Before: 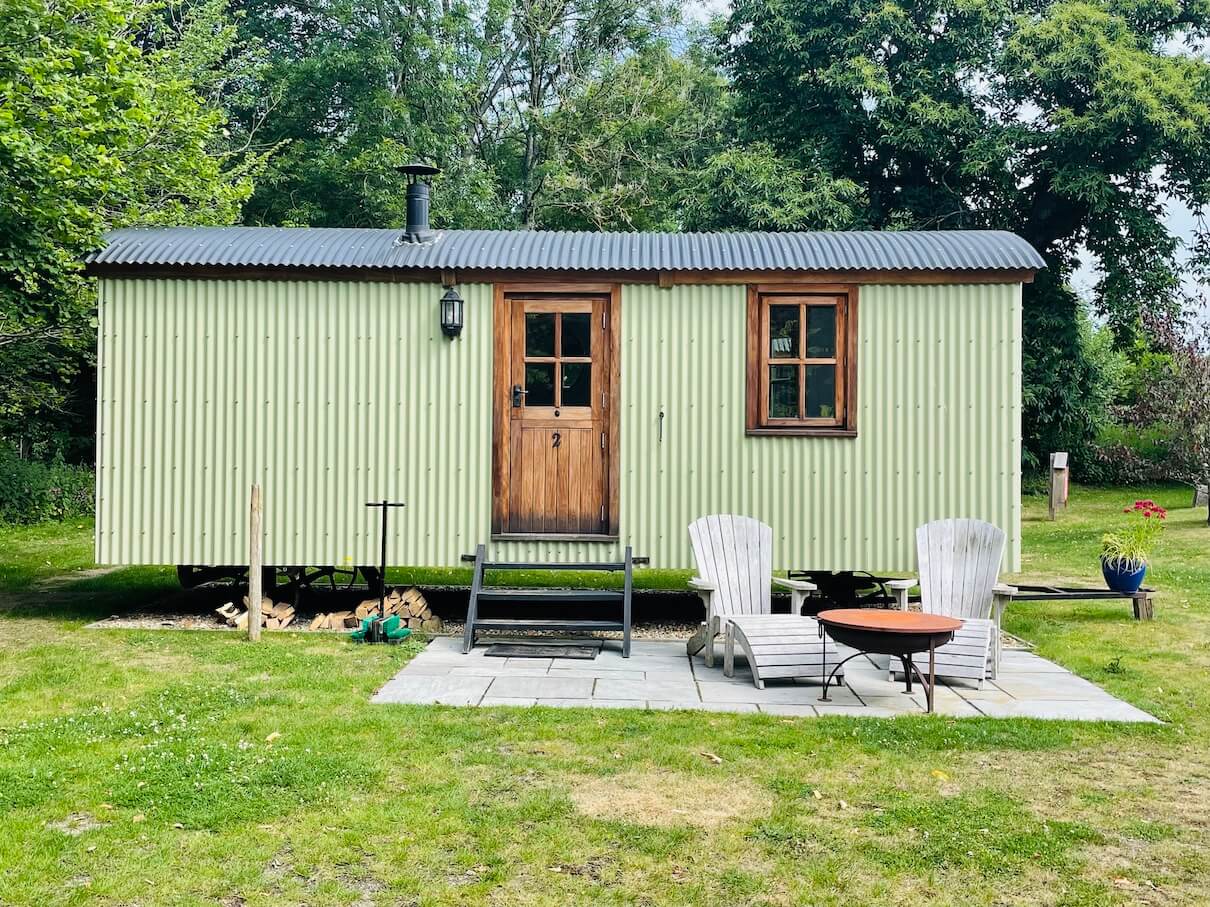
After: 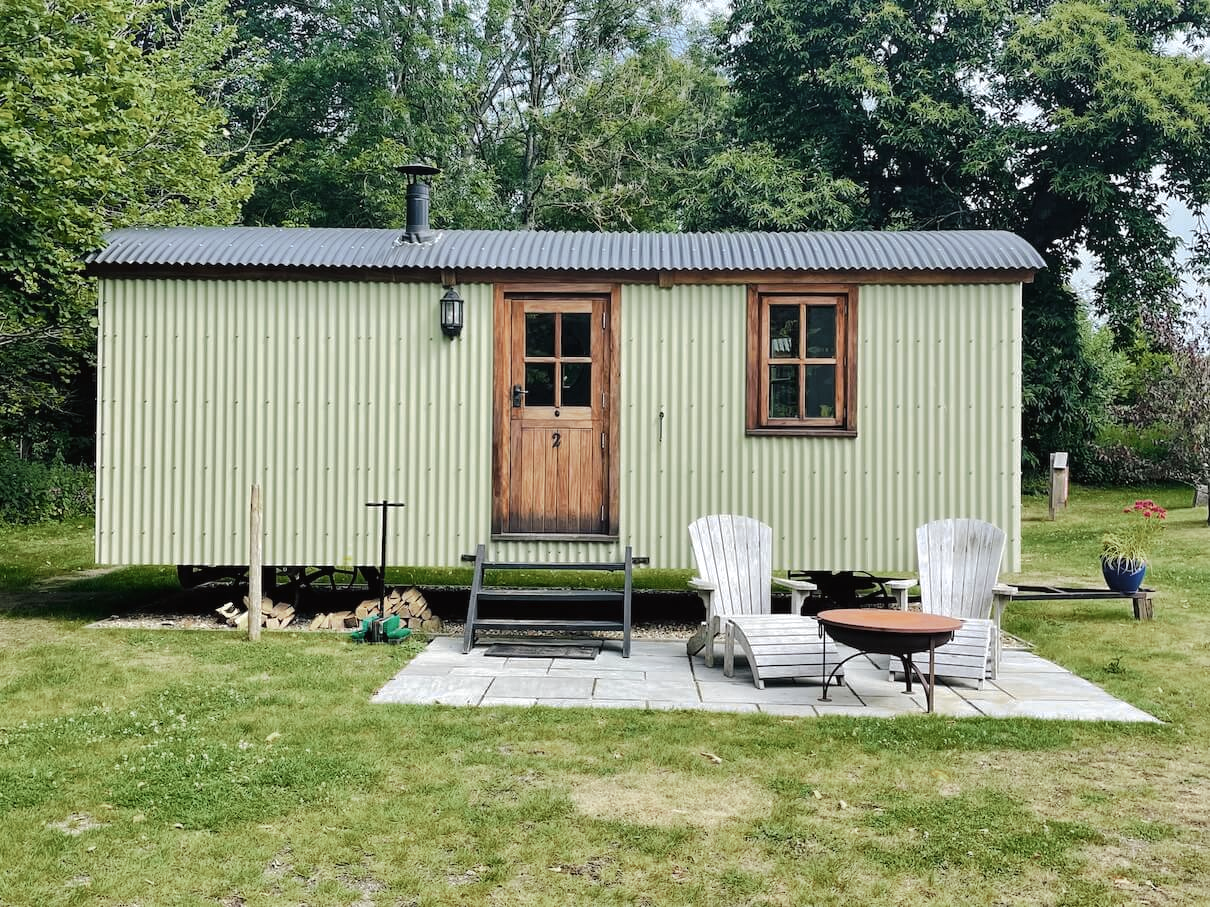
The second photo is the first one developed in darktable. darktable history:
tone curve: curves: ch0 [(0, 0) (0.003, 0.013) (0.011, 0.018) (0.025, 0.027) (0.044, 0.045) (0.069, 0.068) (0.1, 0.096) (0.136, 0.13) (0.177, 0.168) (0.224, 0.217) (0.277, 0.277) (0.335, 0.338) (0.399, 0.401) (0.468, 0.473) (0.543, 0.544) (0.623, 0.621) (0.709, 0.7) (0.801, 0.781) (0.898, 0.869) (1, 1)], preserve colors none
color look up table: target L [77.17, 92.2, 85.86, 82.94, 73.89, 72.81, 68.82, 55.02, 62.38, 54.94, 44.44, 31.47, 36.17, 26.34, 3.847, 201.6, 105.63, 84.84, 70.64, 56.8, 66.66, 50.66, 44.62, 59.13, 56.14, 40.84, 30.35, 25.38, 8.279, 76.39, 70.86, 66.22, 52.49, 58.24, 56.06, 55.3, 53.09, 39.46, 30.59, 33.04, 34.81, 16.77, 6.282, 87.61, 85.16, 73.14, 66.99, 73.43, 43.52], target a [-9.289, -9.469, -23.41, -50.82, -63.08, -17.8, -55.18, -49.32, -19.18, -3.436, -7.22, -31.94, -25.65, -13.88, -0.351, 0, 0, -8.184, 20.26, 19.96, 36.57, 15.82, 47.09, 55.7, 40.14, 53.33, 10.2, 35.38, 18.86, 13.52, 24.82, 18.84, 52.12, 3.066, 45.23, 6.35, 53.33, 12.24, 0, 21.93, 27.53, 15, 6.969, -52.16, -7.954, -17.75, -41.88, -14.54, -2.953], target b [47.11, 22.19, 2.321, 23.51, 44.08, 46.53, 30.59, 40.07, 33.96, 16.53, 36.54, 31.41, 4.73, 28.23, 4.798, -0.001, -0.004, 33.51, 15.29, 44.56, 31.74, 42.5, 3.077, 1.883, 2.078, 36.66, 26.05, 18.29, 8.201, -9.672, -34.92, -26.4, -48.31, -7.182, -17.81, -61.19, -54.74, -57.99, -0.003, -17.42, -69.01, -36.98, -19, 3.519, -4.096, -20.65, 2.198, -35.22, -27.32], num patches 49
